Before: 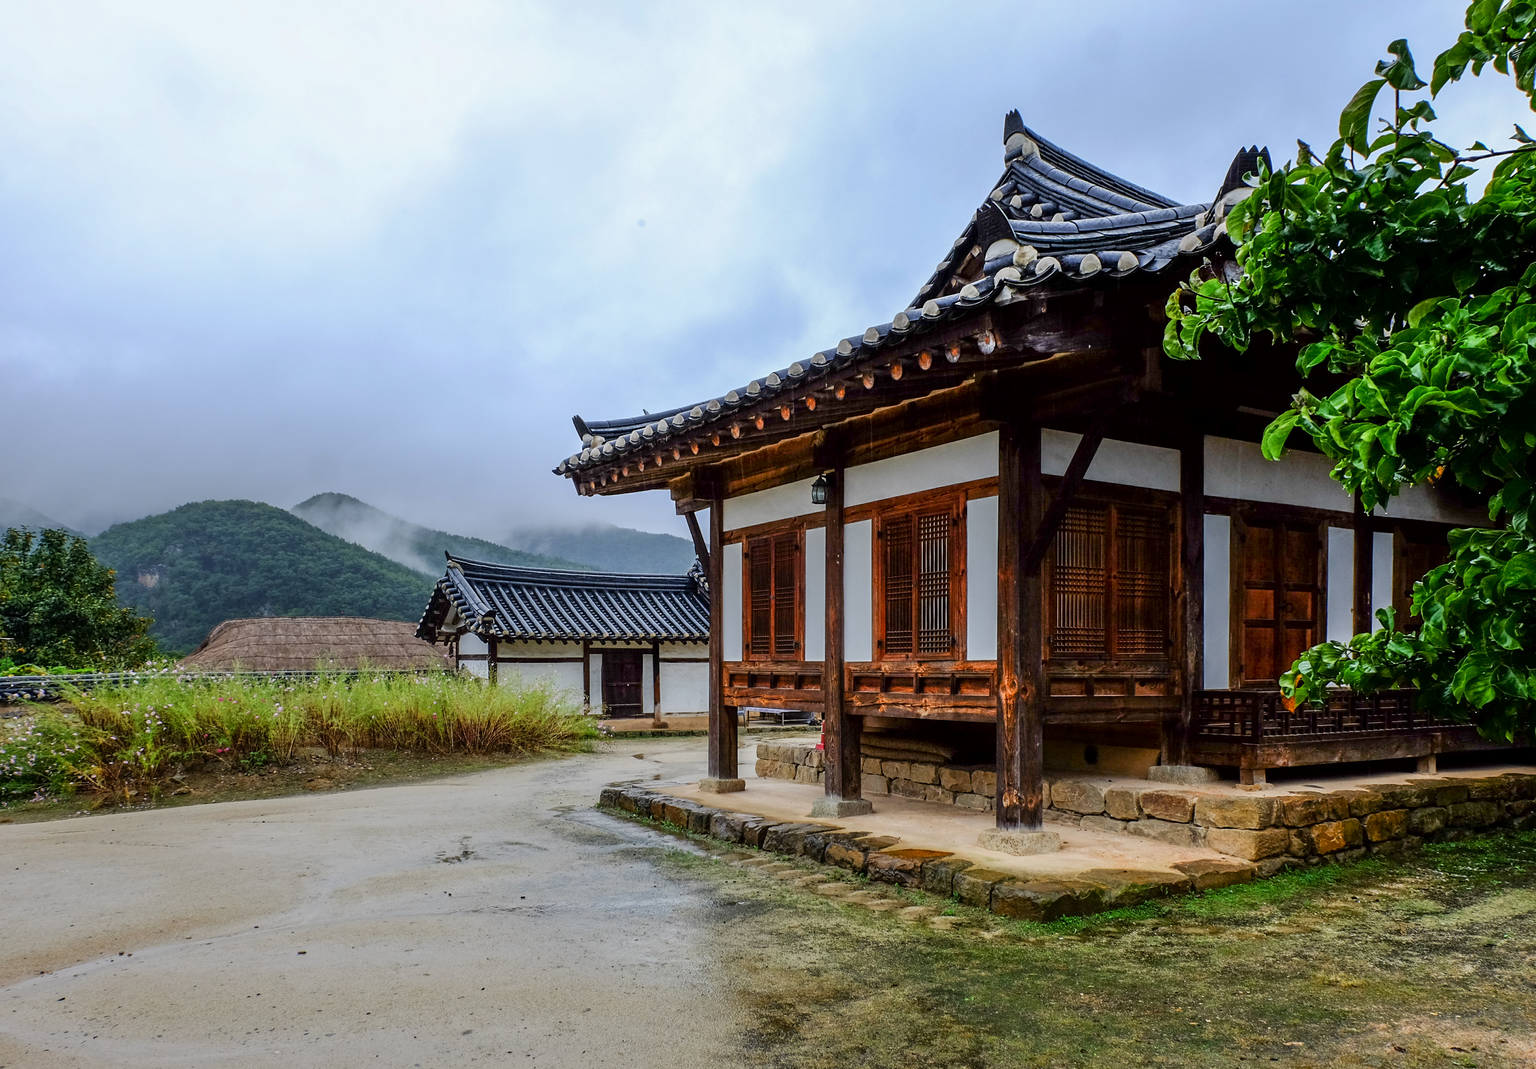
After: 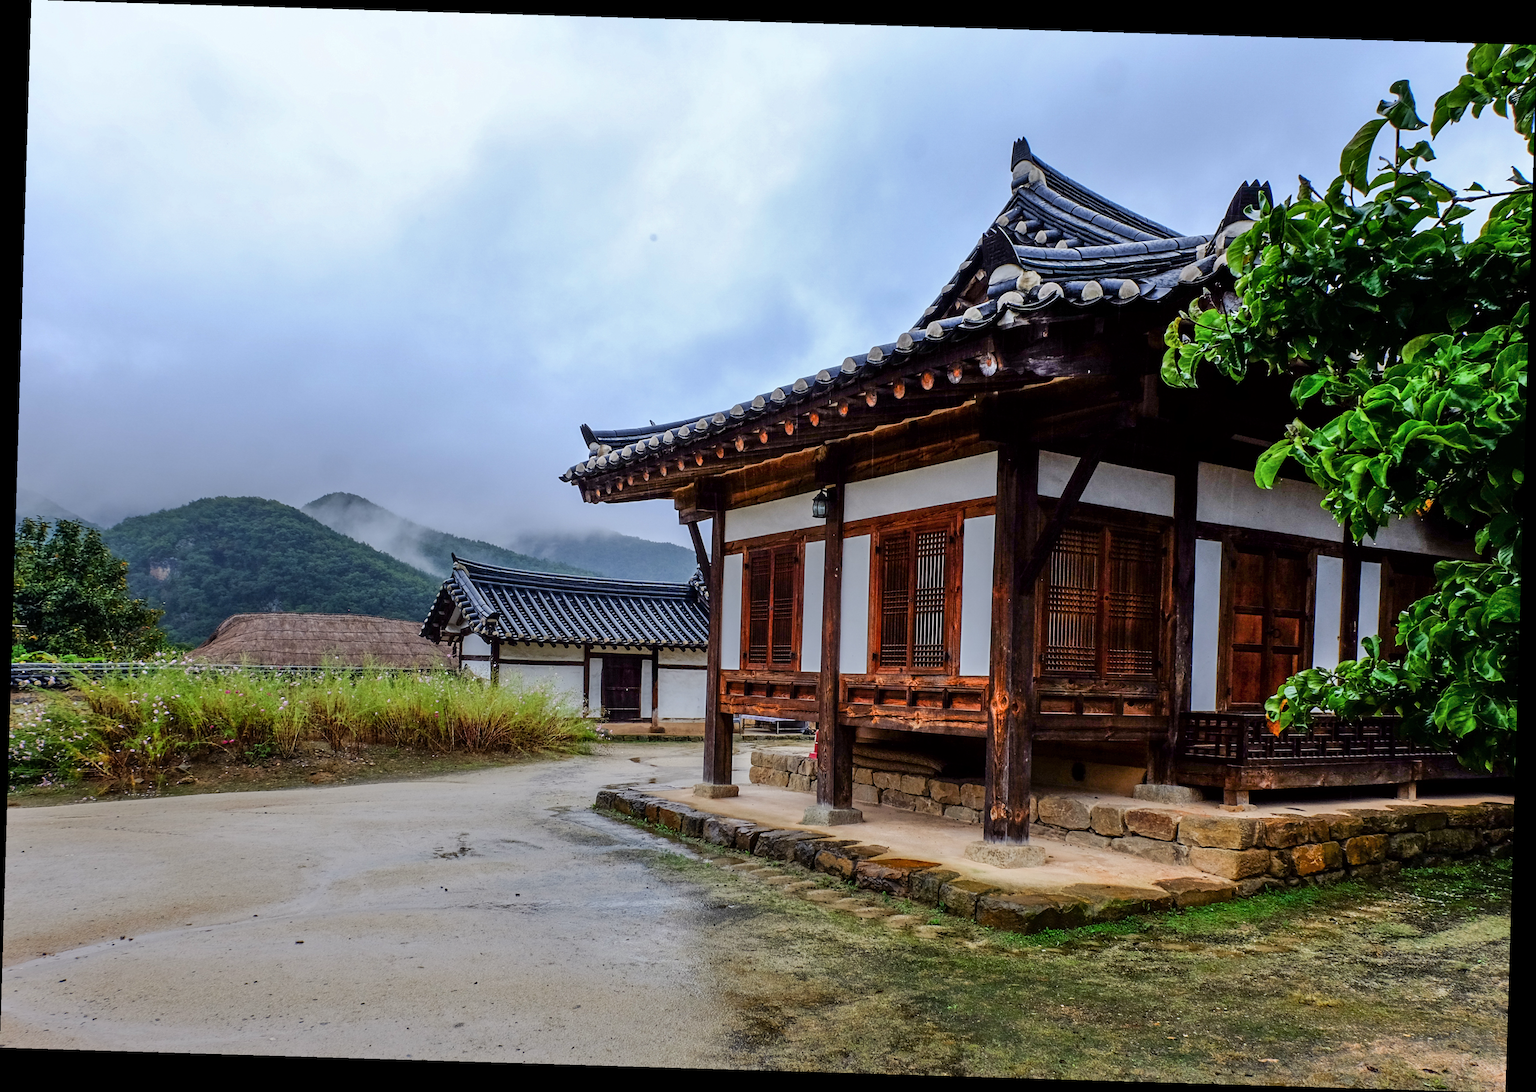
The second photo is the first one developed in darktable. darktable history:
rotate and perspective: rotation 1.72°, automatic cropping off
shadows and highlights: radius 125.46, shadows 30.51, highlights -30.51, low approximation 0.01, soften with gaussian
color balance: gamma [0.9, 0.988, 0.975, 1.025], gain [1.05, 1, 1, 1]
